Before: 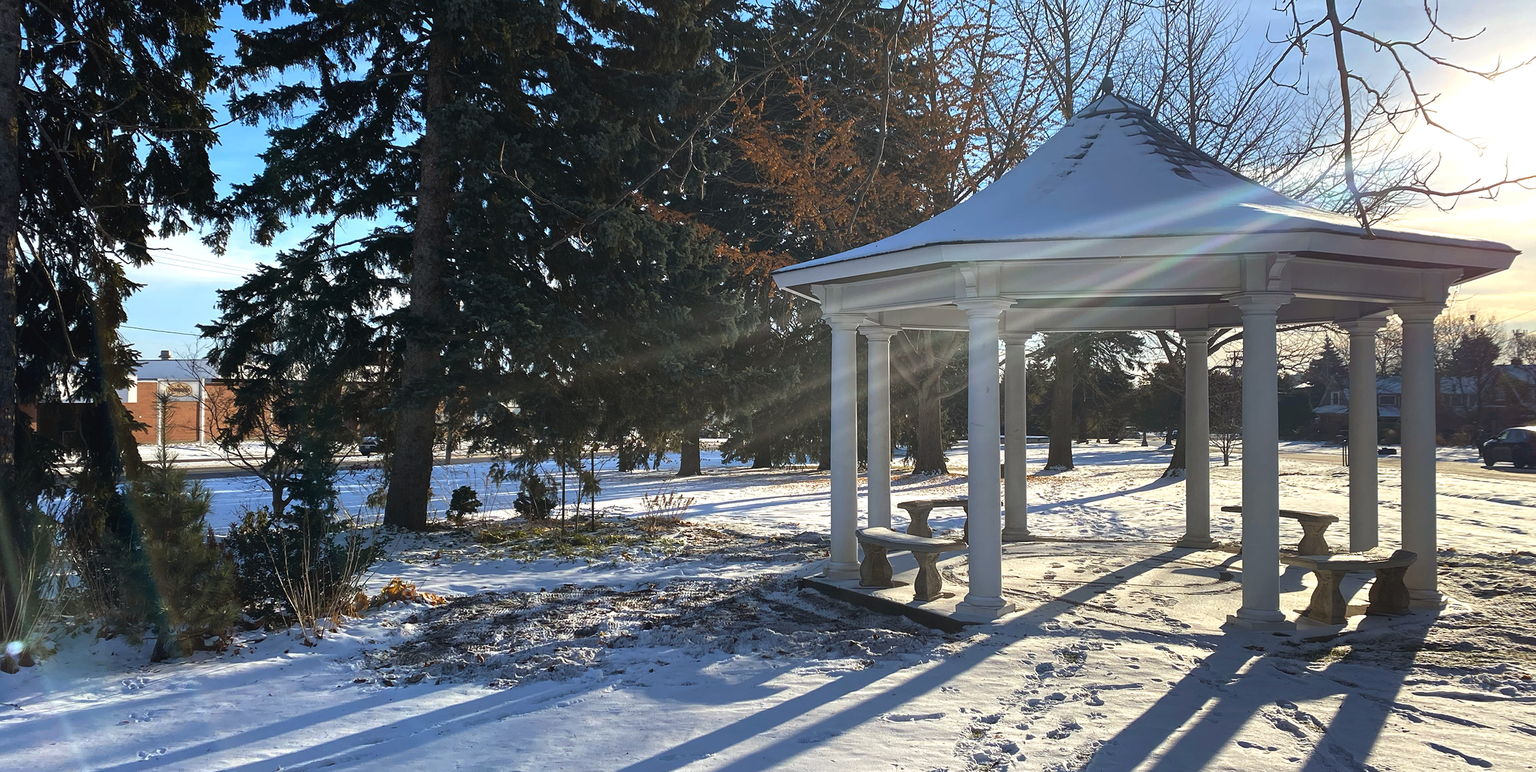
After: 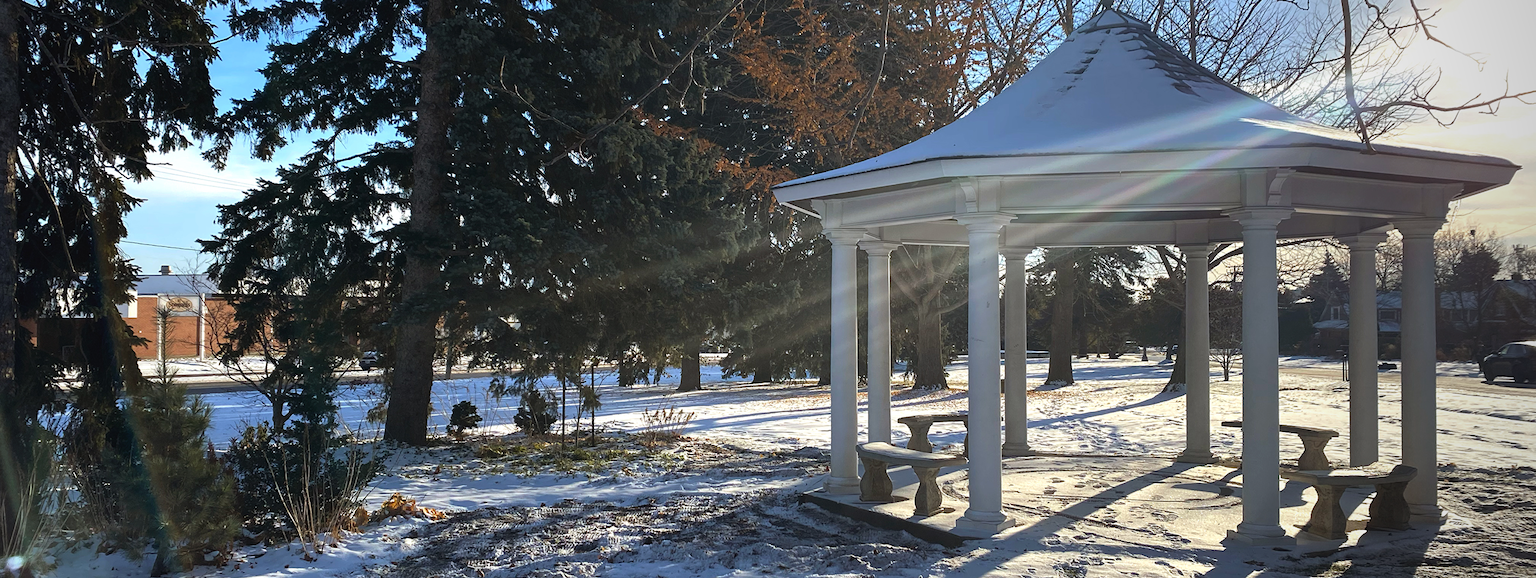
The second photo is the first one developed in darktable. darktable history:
vignetting: center (-0.15, 0.013)
crop: top 11.038%, bottom 13.962%
exposure: compensate highlight preservation false
